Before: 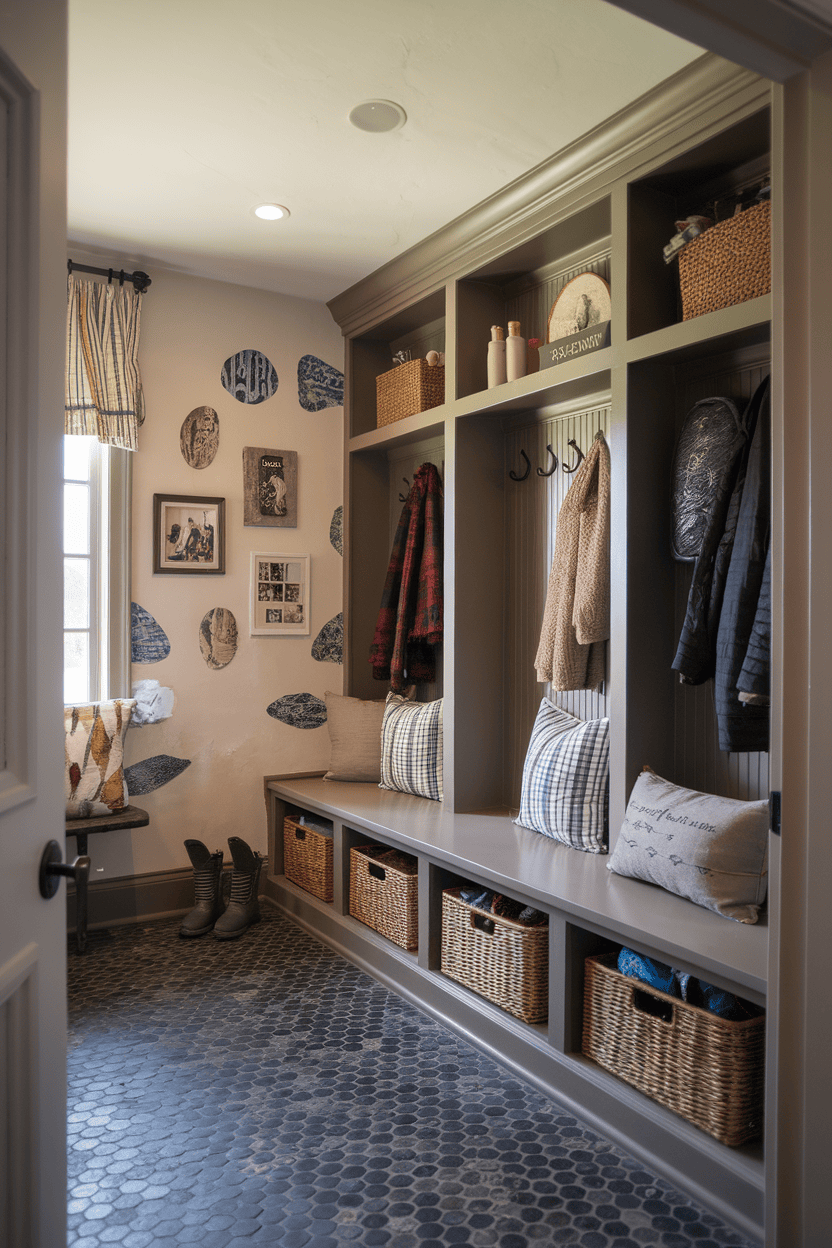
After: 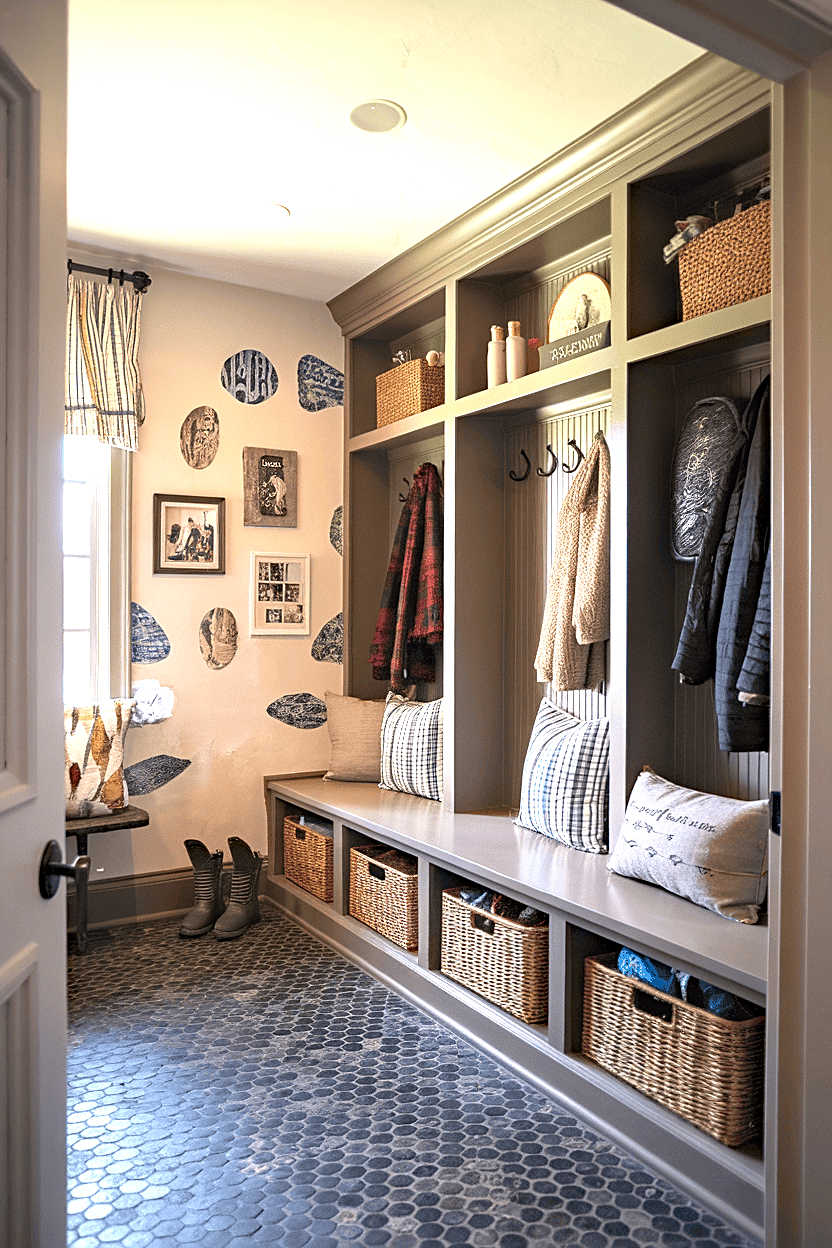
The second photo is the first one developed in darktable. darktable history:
haze removal: compatibility mode true, adaptive false
exposure: black level correction 0, exposure 1.2 EV, compensate exposure bias true, compensate highlight preservation false
sharpen: on, module defaults
